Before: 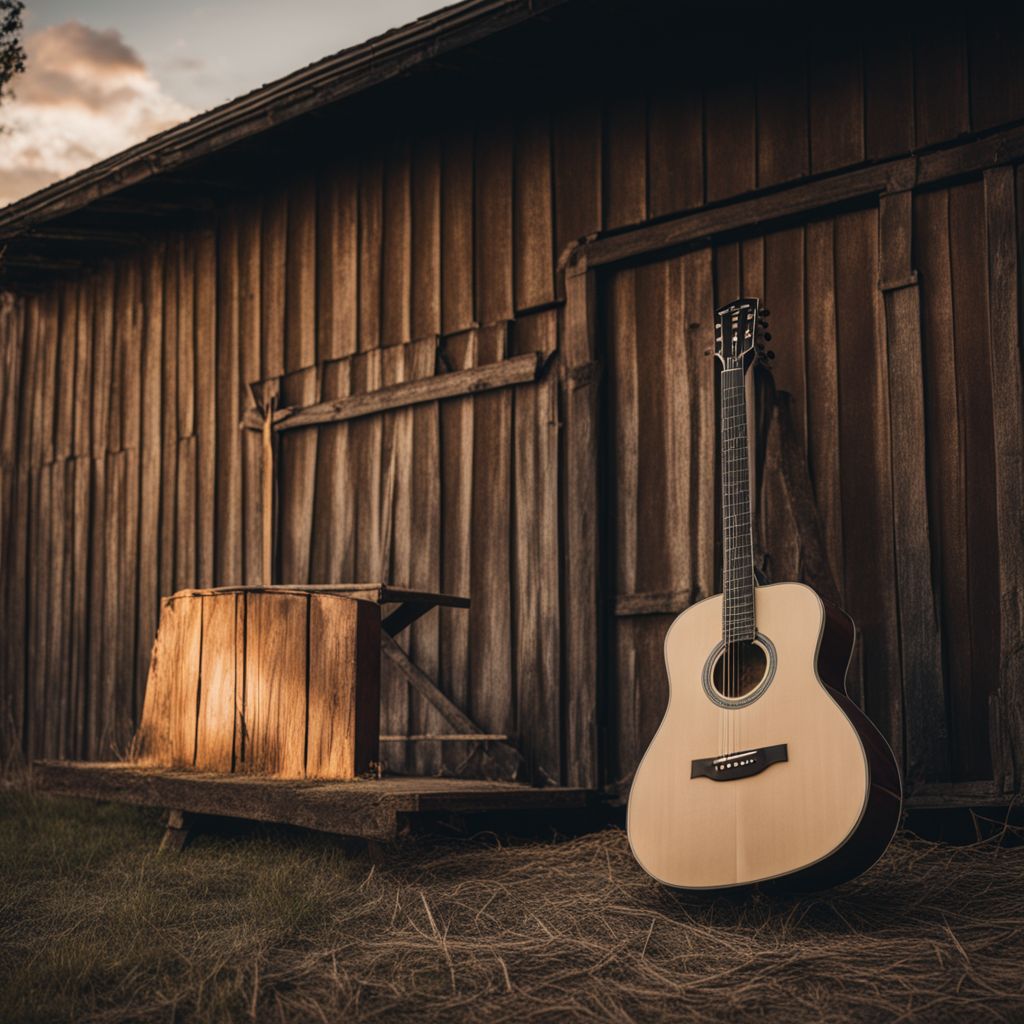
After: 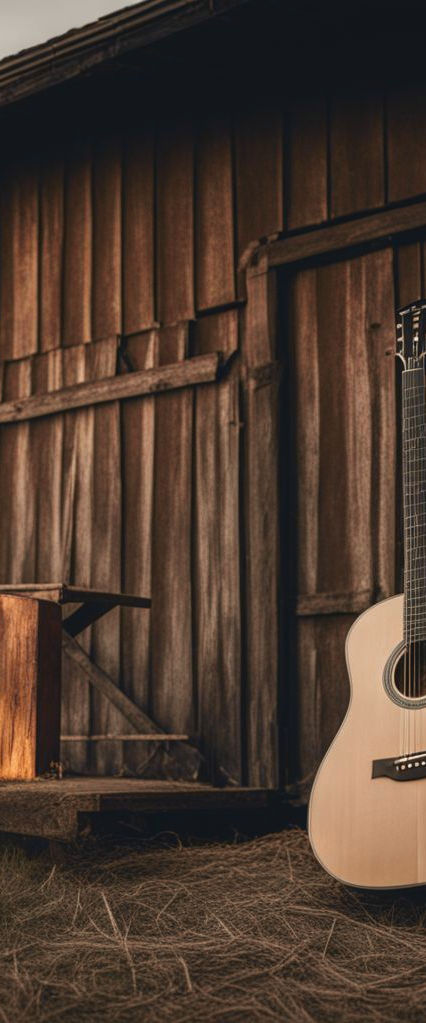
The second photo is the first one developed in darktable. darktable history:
tone curve: curves: ch0 [(0, 0.024) (0.119, 0.146) (0.474, 0.464) (0.718, 0.721) (0.817, 0.839) (1, 0.998)]; ch1 [(0, 0) (0.377, 0.416) (0.439, 0.451) (0.477, 0.477) (0.501, 0.503) (0.538, 0.544) (0.58, 0.602) (0.664, 0.676) (0.783, 0.804) (1, 1)]; ch2 [(0, 0) (0.38, 0.405) (0.463, 0.456) (0.498, 0.497) (0.524, 0.535) (0.578, 0.576) (0.648, 0.665) (1, 1)], color space Lab, independent channels, preserve colors none
white balance: red 0.986, blue 1.01
crop: left 31.229%, right 27.105%
